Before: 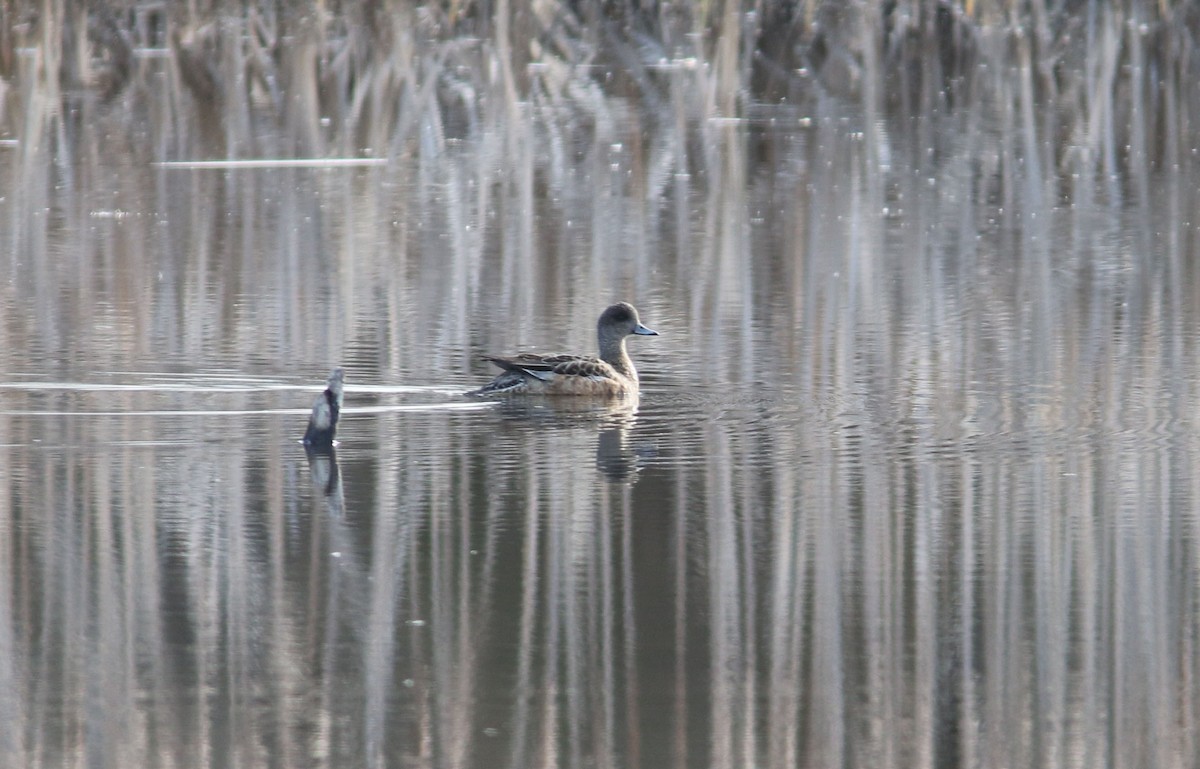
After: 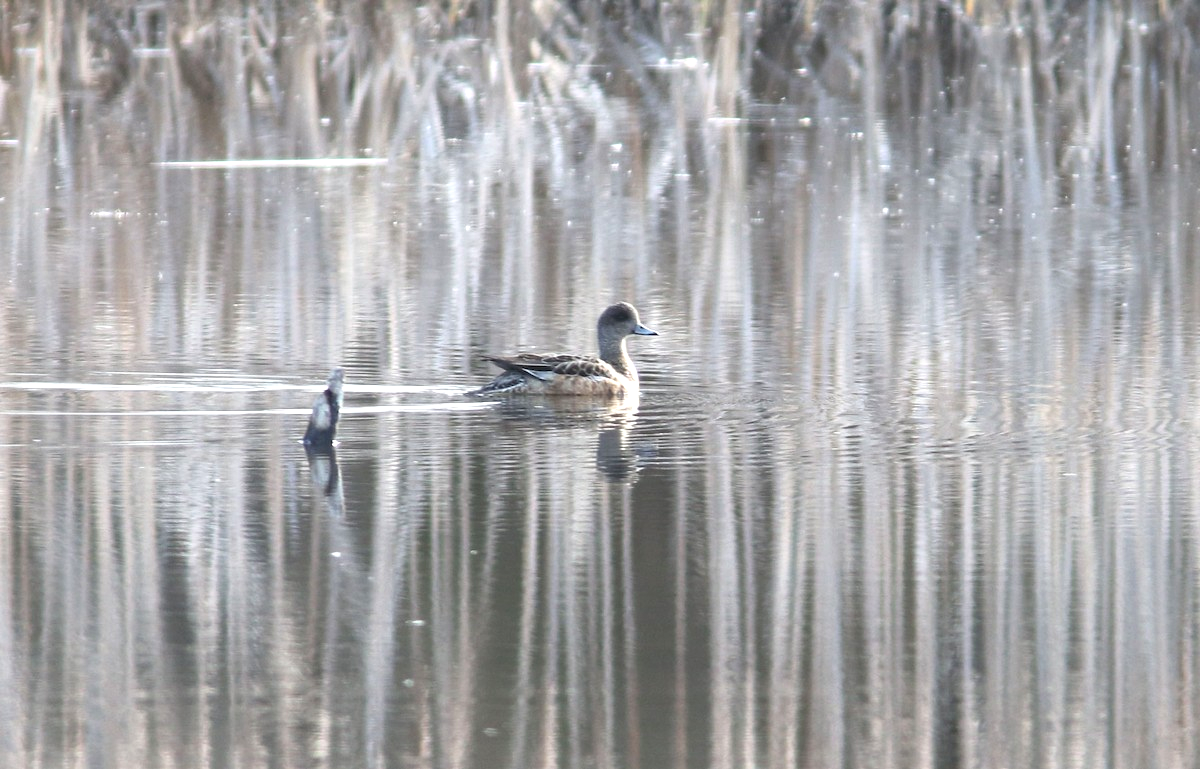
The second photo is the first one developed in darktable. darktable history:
tone equalizer: -8 EV -0.757 EV, -7 EV -0.727 EV, -6 EV -0.573 EV, -5 EV -0.388 EV, -3 EV 0.399 EV, -2 EV 0.6 EV, -1 EV 0.675 EV, +0 EV 0.767 EV, smoothing diameter 24.99%, edges refinement/feathering 10.81, preserve details guided filter
